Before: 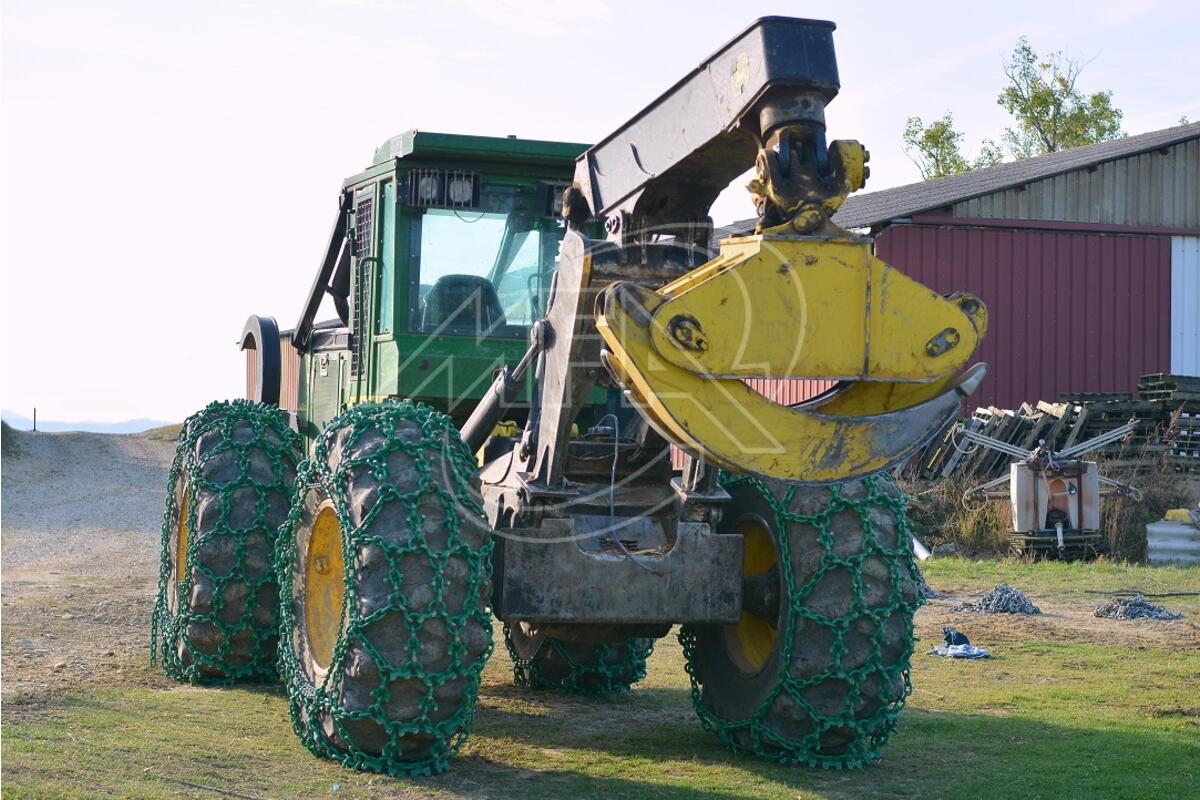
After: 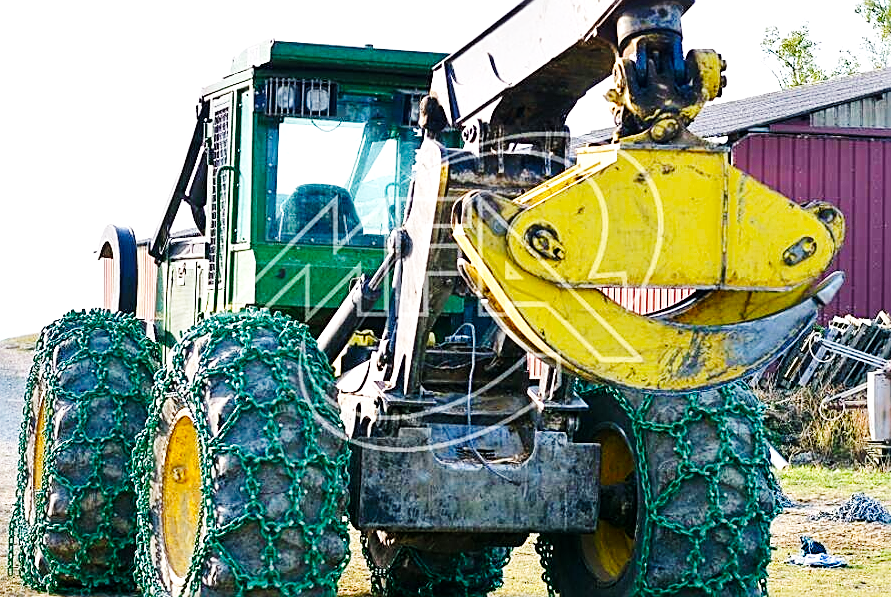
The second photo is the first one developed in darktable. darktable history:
crop and rotate: left 11.931%, top 11.493%, right 13.785%, bottom 13.829%
base curve: curves: ch0 [(0, 0) (0, 0) (0.002, 0.001) (0.008, 0.003) (0.019, 0.011) (0.037, 0.037) (0.064, 0.11) (0.102, 0.232) (0.152, 0.379) (0.216, 0.524) (0.296, 0.665) (0.394, 0.789) (0.512, 0.881) (0.651, 0.945) (0.813, 0.986) (1, 1)], preserve colors none
color balance rgb: perceptual saturation grading › global saturation 0.097%, global vibrance 20%
local contrast: highlights 100%, shadows 98%, detail 131%, midtone range 0.2
sharpen: amount 0.735
